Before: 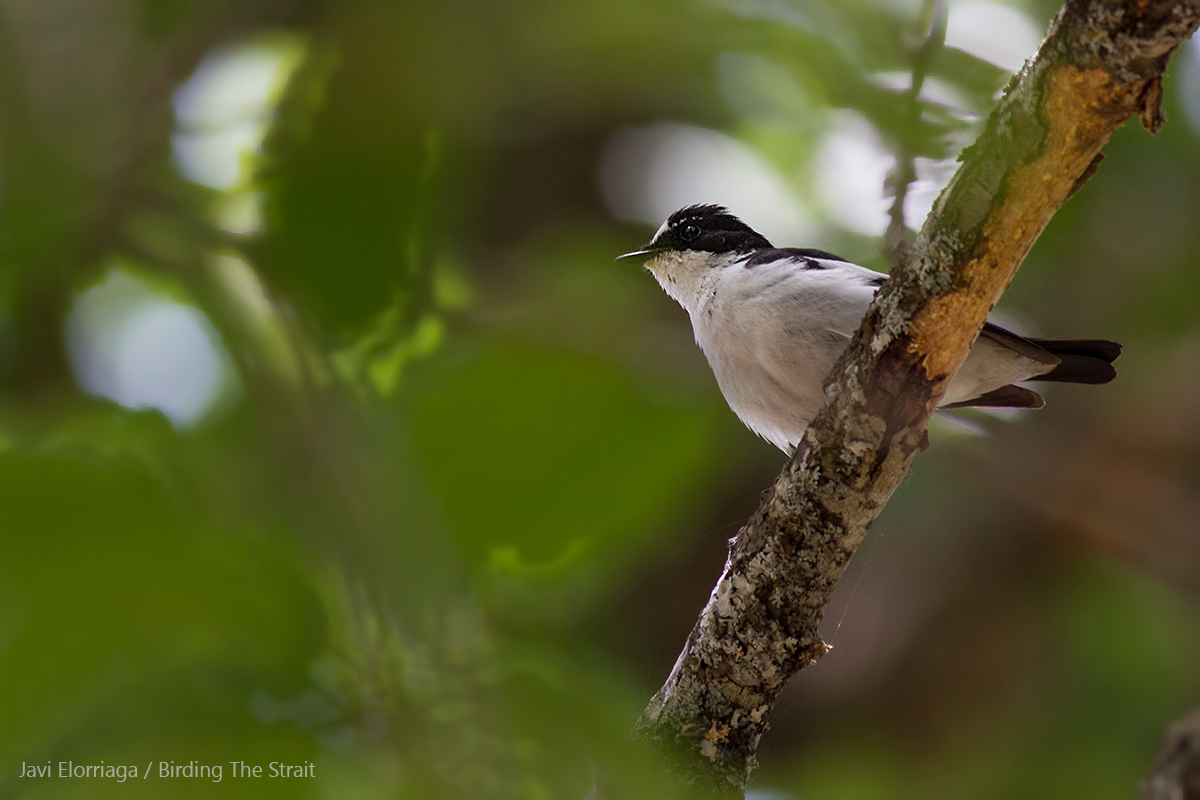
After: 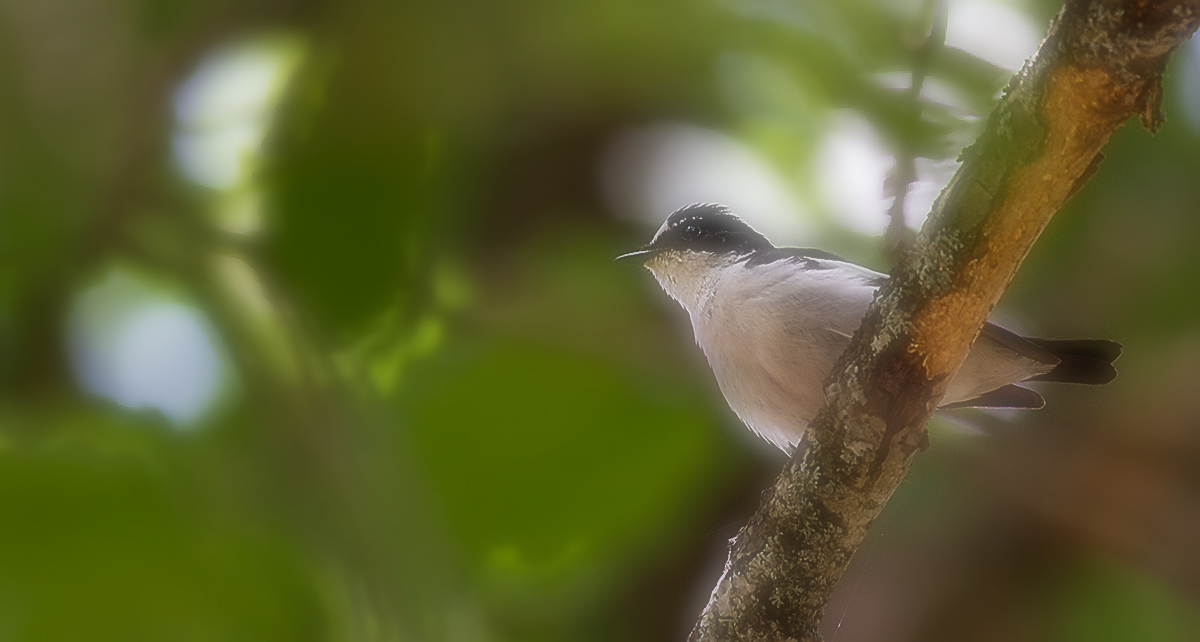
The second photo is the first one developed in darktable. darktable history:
sharpen: radius 1.4, amount 1.25, threshold 0.7
soften: on, module defaults
velvia: on, module defaults
crop: bottom 19.644%
